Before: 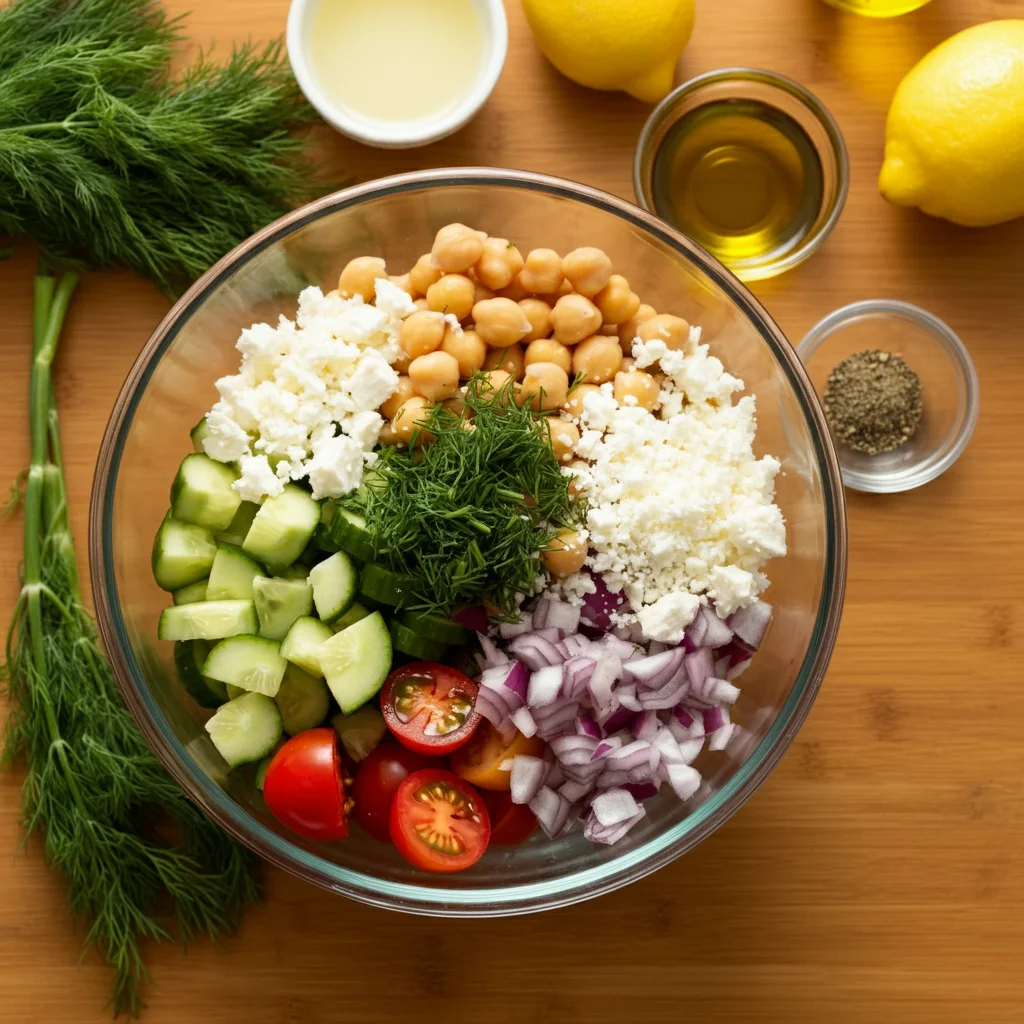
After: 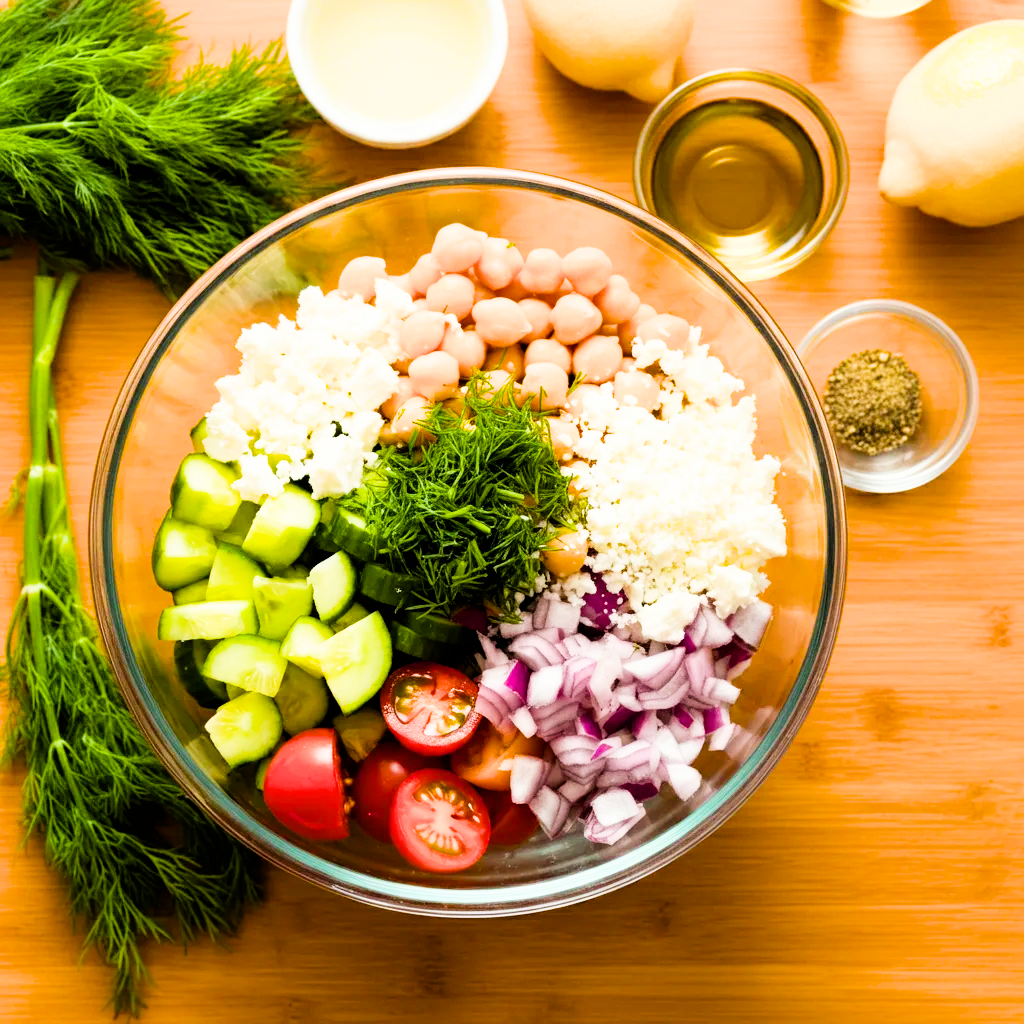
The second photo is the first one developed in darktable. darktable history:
filmic rgb: black relative exposure -5 EV, hardness 2.88, contrast 1.3, highlights saturation mix -30%
color balance rgb: linear chroma grading › global chroma 15%, perceptual saturation grading › global saturation 30%
exposure: black level correction 0, exposure 1.388 EV, compensate exposure bias true, compensate highlight preservation false
